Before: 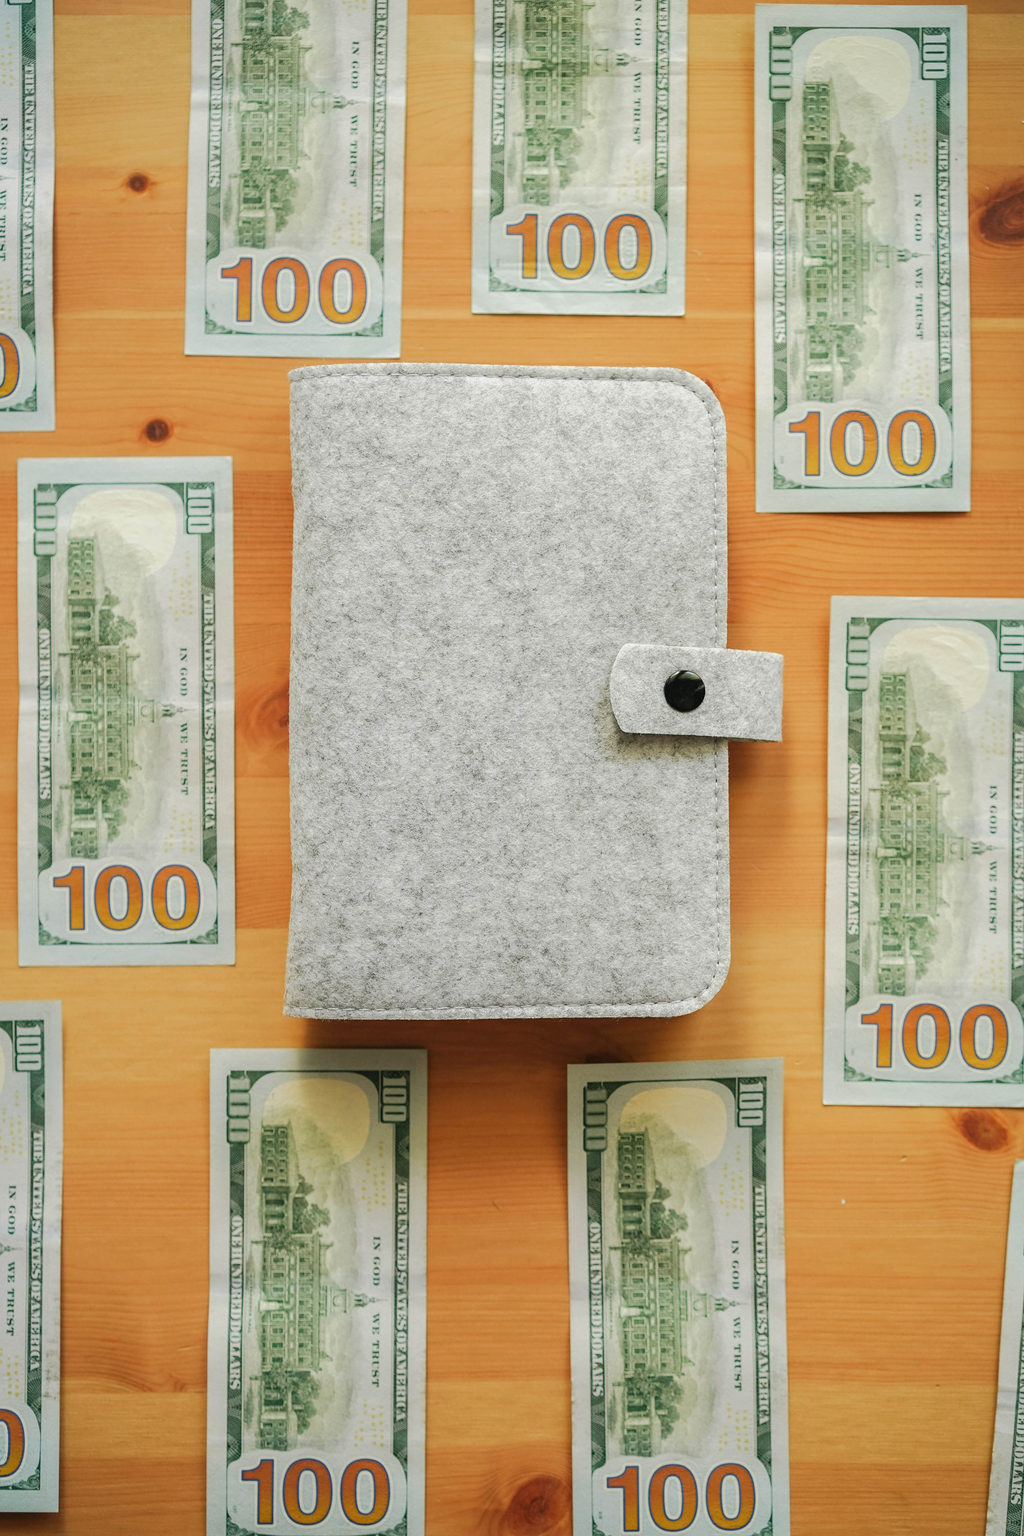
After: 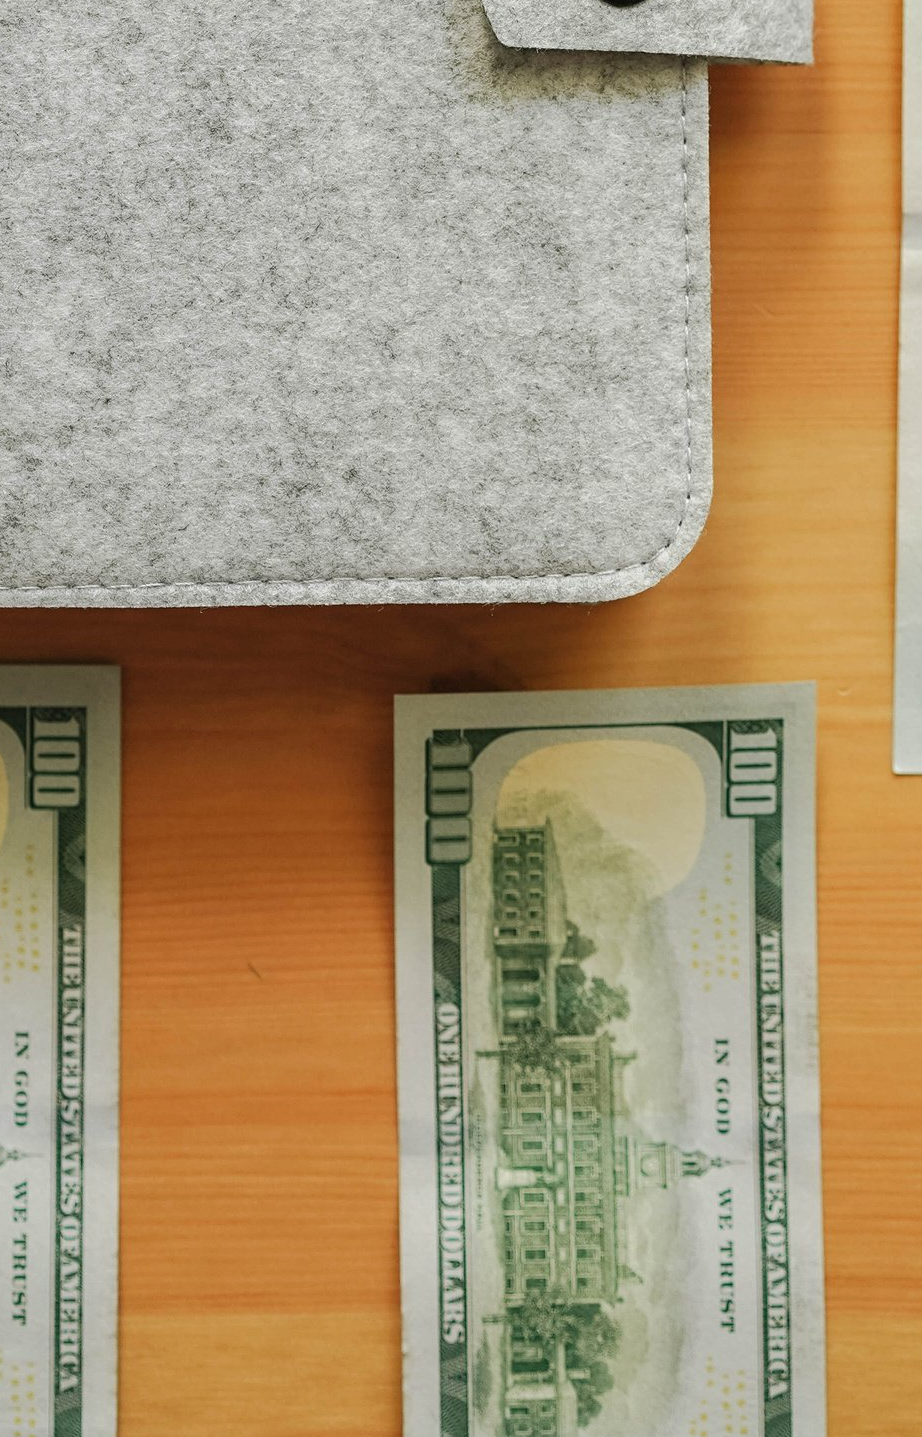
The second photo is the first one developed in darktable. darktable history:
shadows and highlights: radius 124.92, shadows 30.55, highlights -31.19, low approximation 0.01, soften with gaussian
crop: left 35.728%, top 46.136%, right 18.122%, bottom 5.949%
